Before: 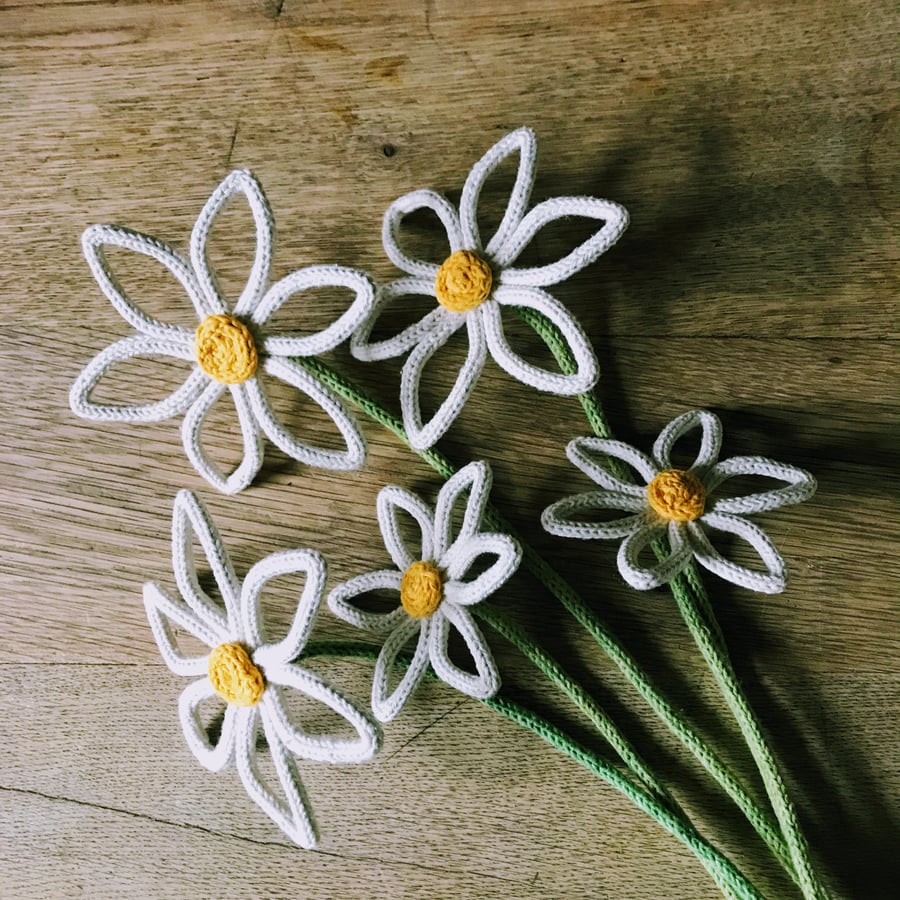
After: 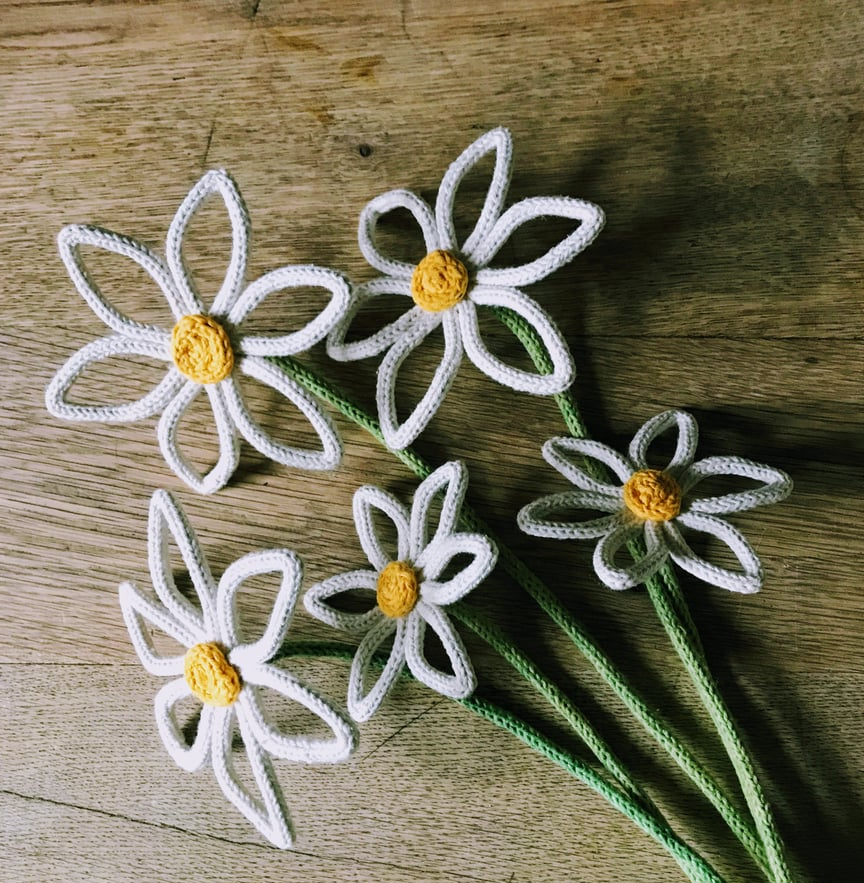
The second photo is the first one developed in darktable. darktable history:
crop and rotate: left 2.749%, right 1.164%, bottom 1.794%
